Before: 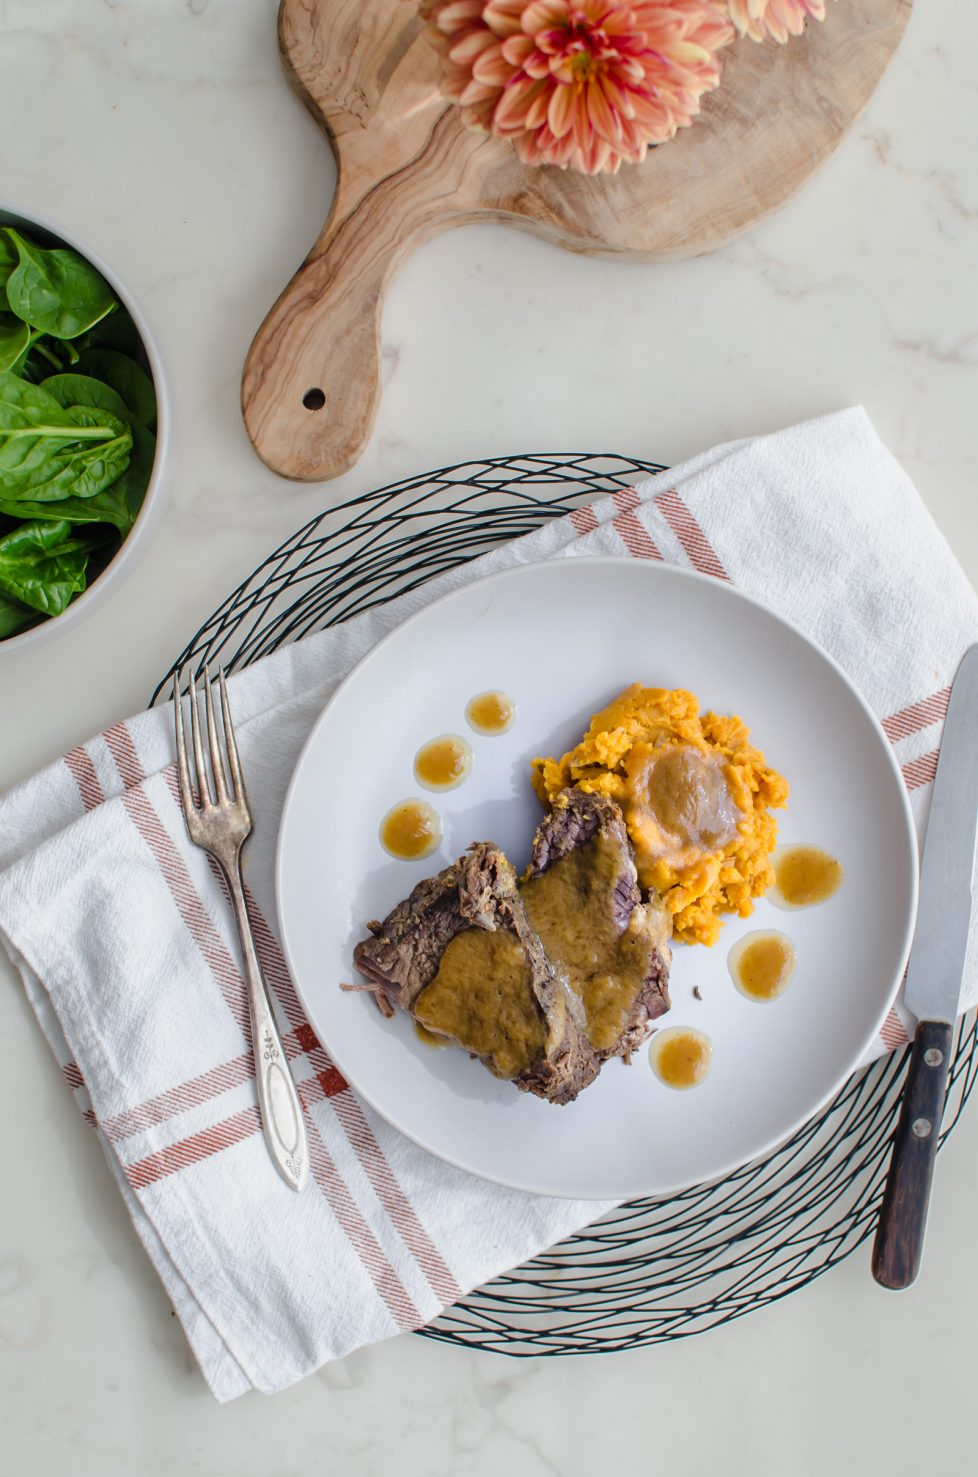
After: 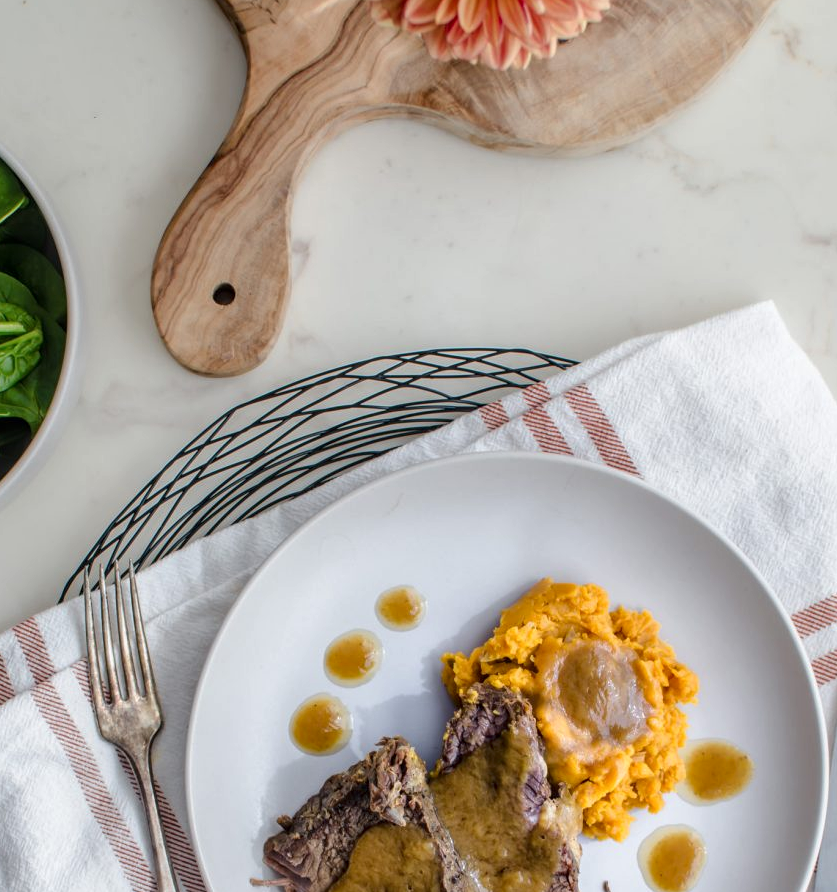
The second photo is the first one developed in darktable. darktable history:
crop and rotate: left 9.345%, top 7.22%, right 4.982%, bottom 32.331%
local contrast: on, module defaults
